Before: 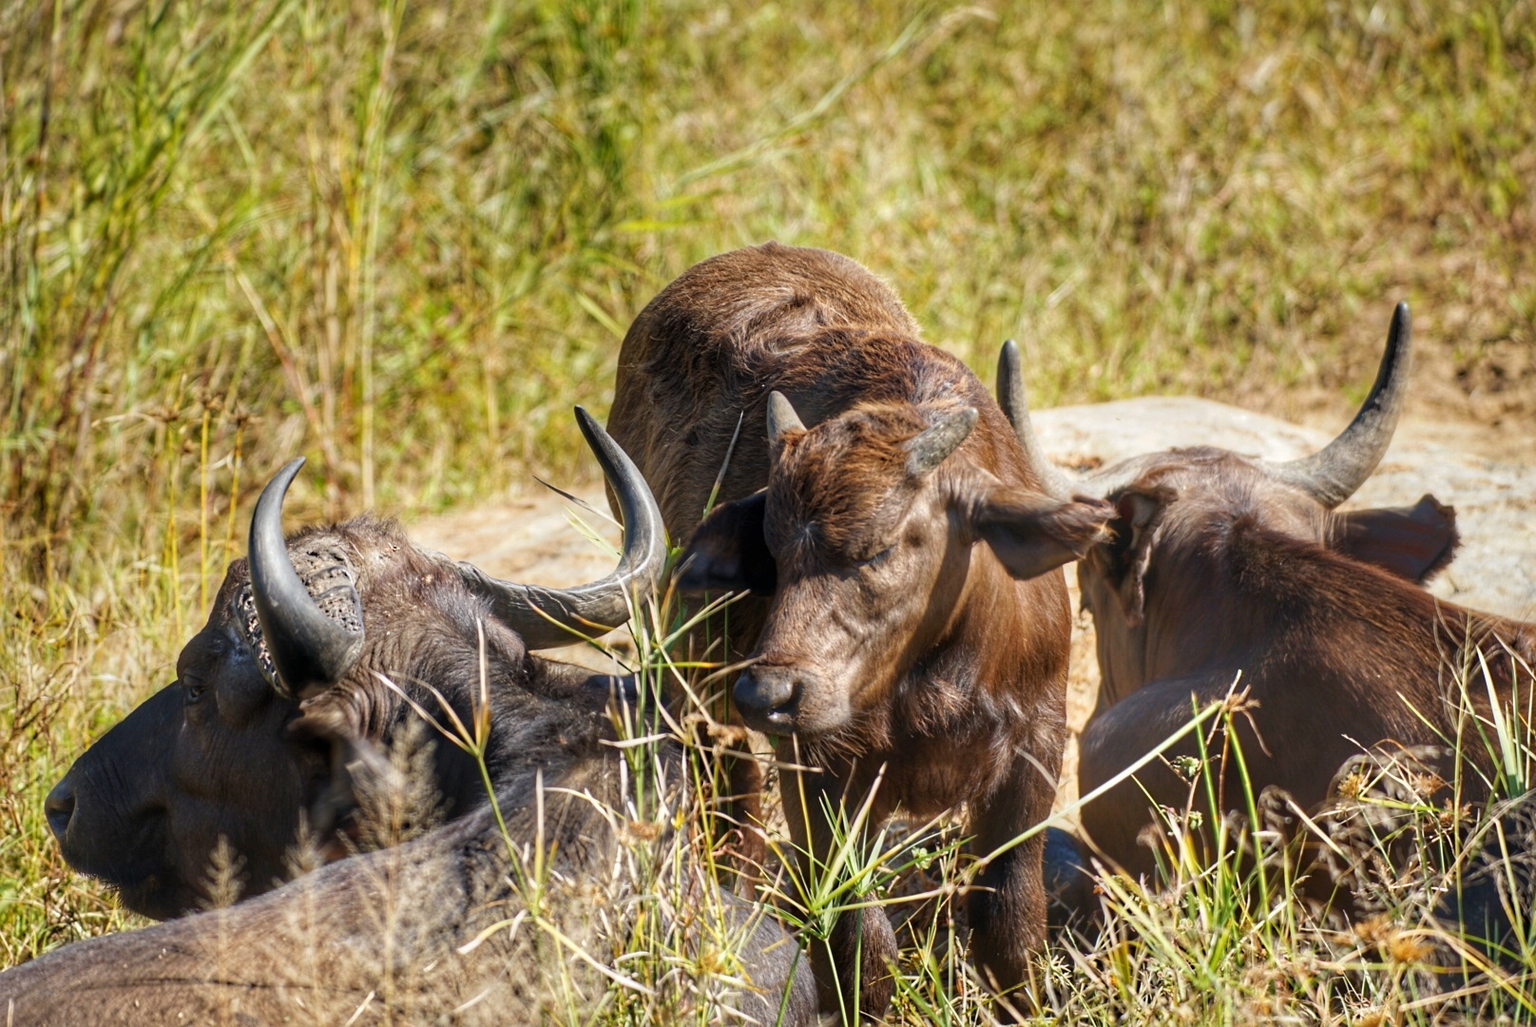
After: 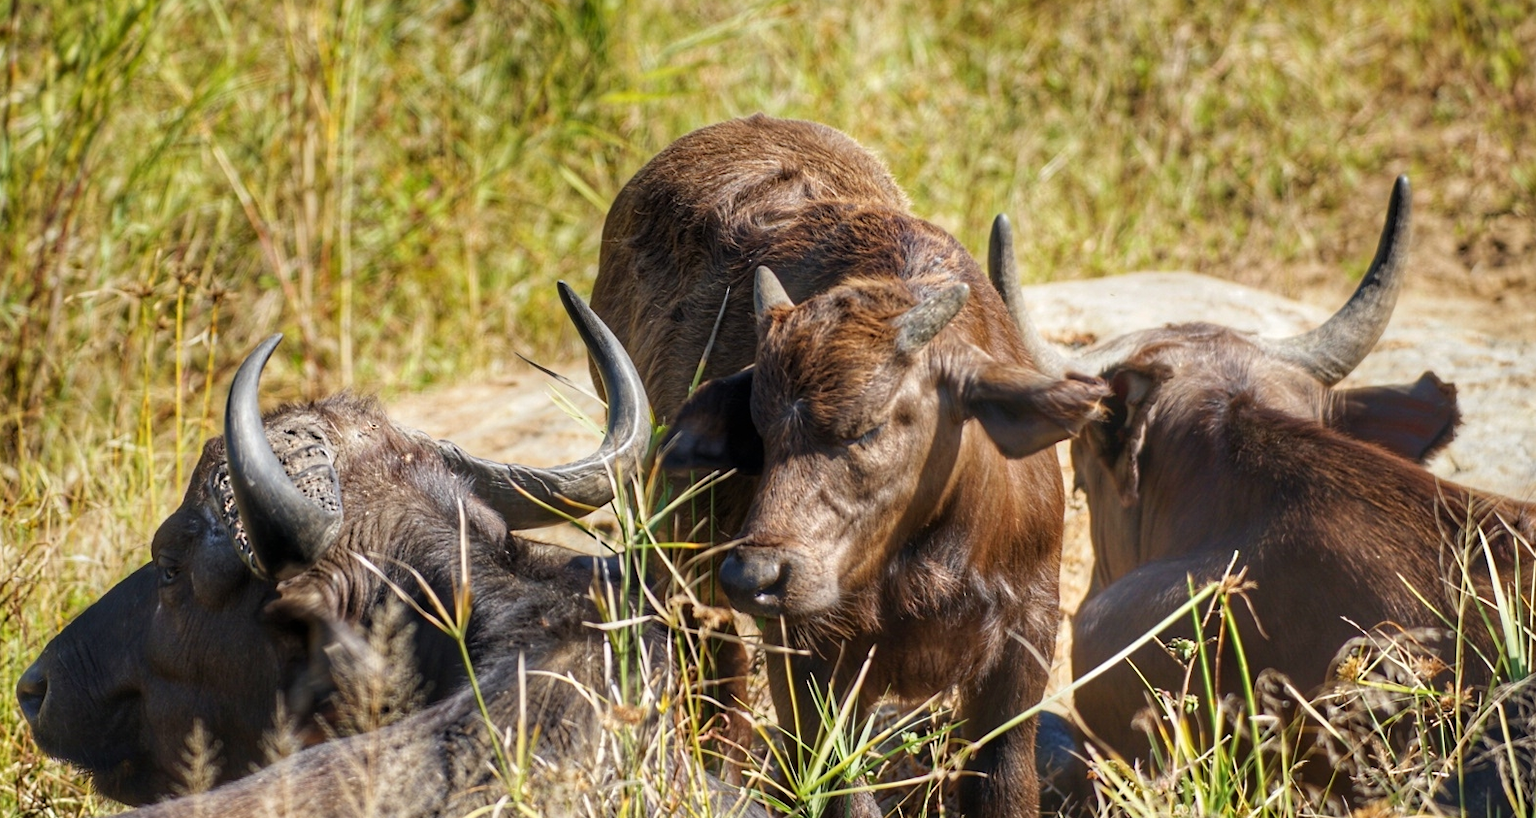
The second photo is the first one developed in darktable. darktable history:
crop and rotate: left 1.88%, top 12.841%, right 0.154%, bottom 8.923%
